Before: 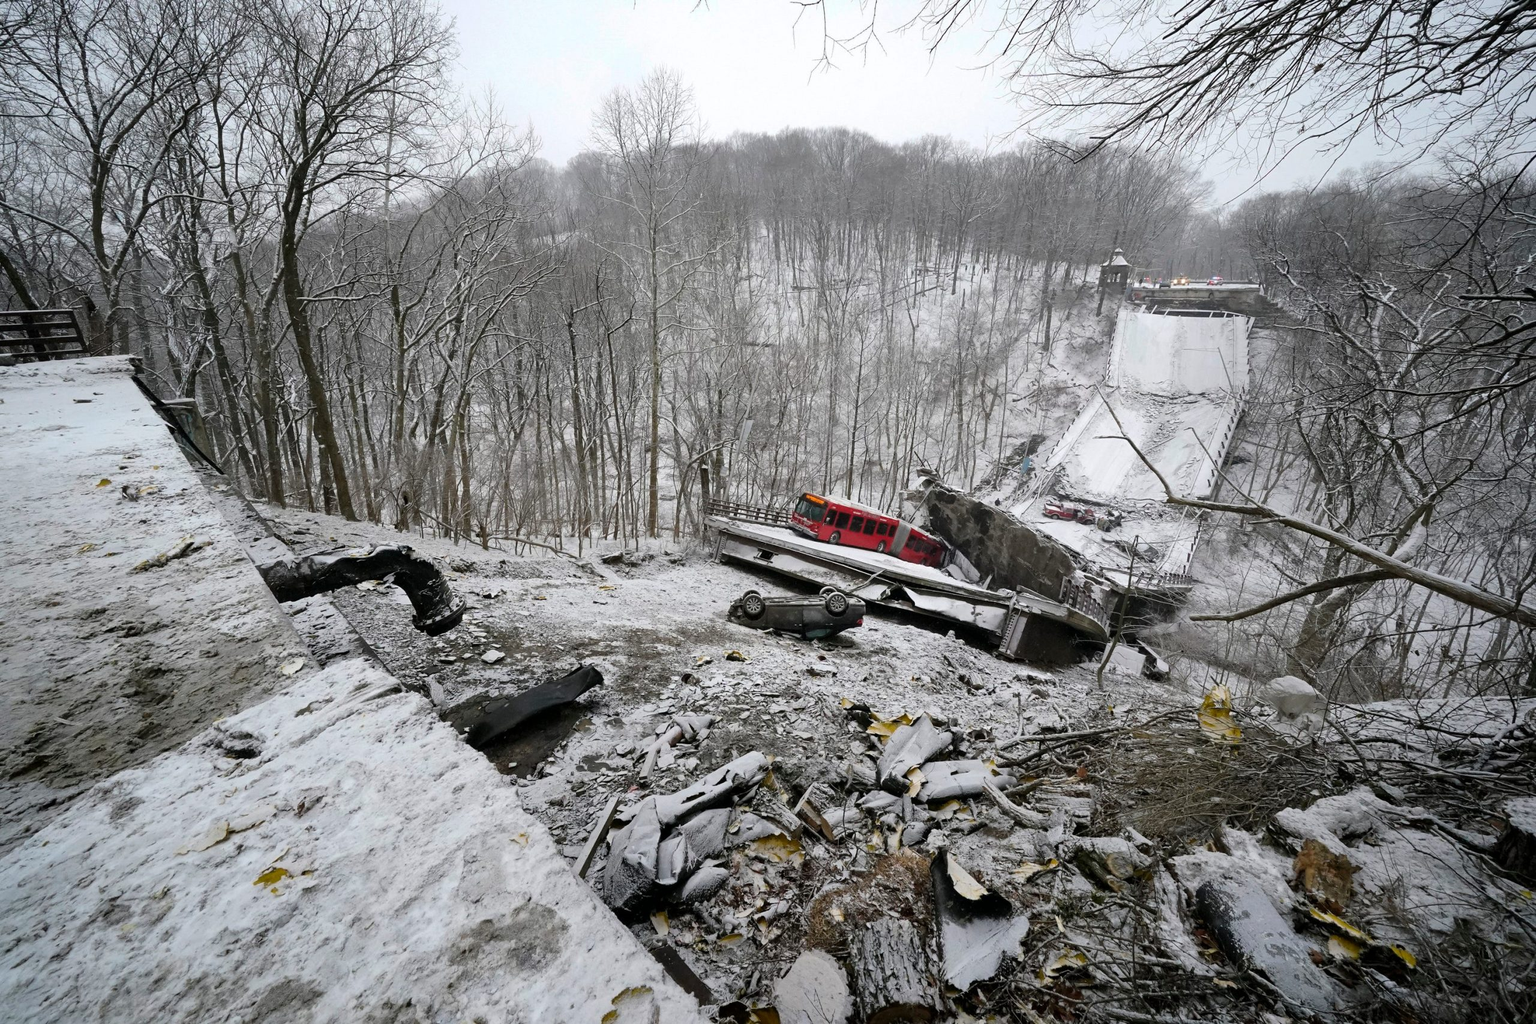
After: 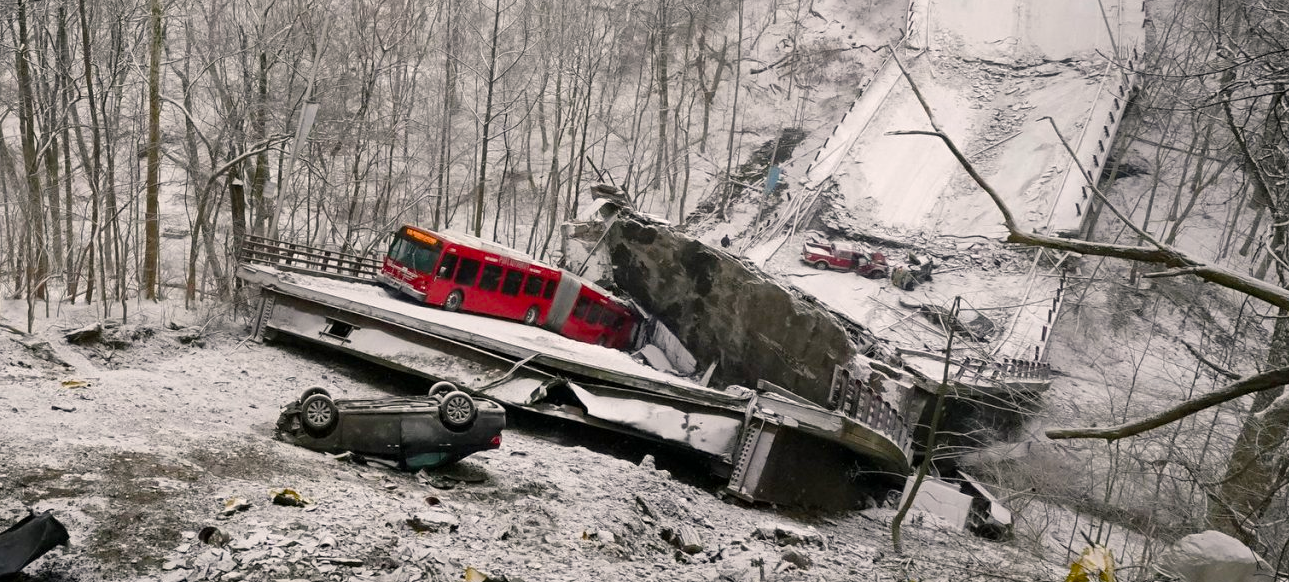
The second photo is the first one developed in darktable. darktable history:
crop: left 36.605%, top 34.973%, right 13.011%, bottom 30.888%
color balance rgb: shadows lift › chroma 0.653%, shadows lift › hue 110.4°, highlights gain › chroma 2.99%, highlights gain › hue 60.05°, perceptual saturation grading › global saturation 20%, perceptual saturation grading › highlights -49.023%, perceptual saturation grading › shadows 25.628%
